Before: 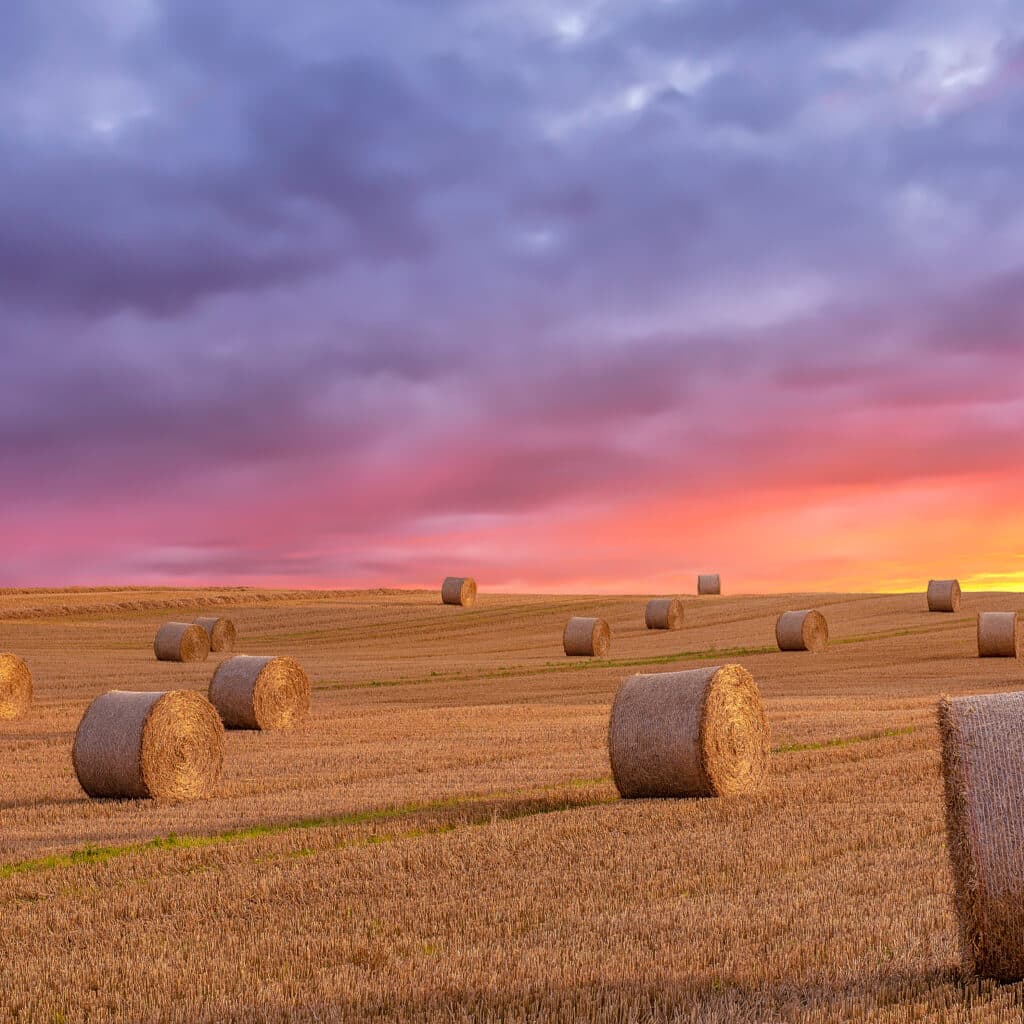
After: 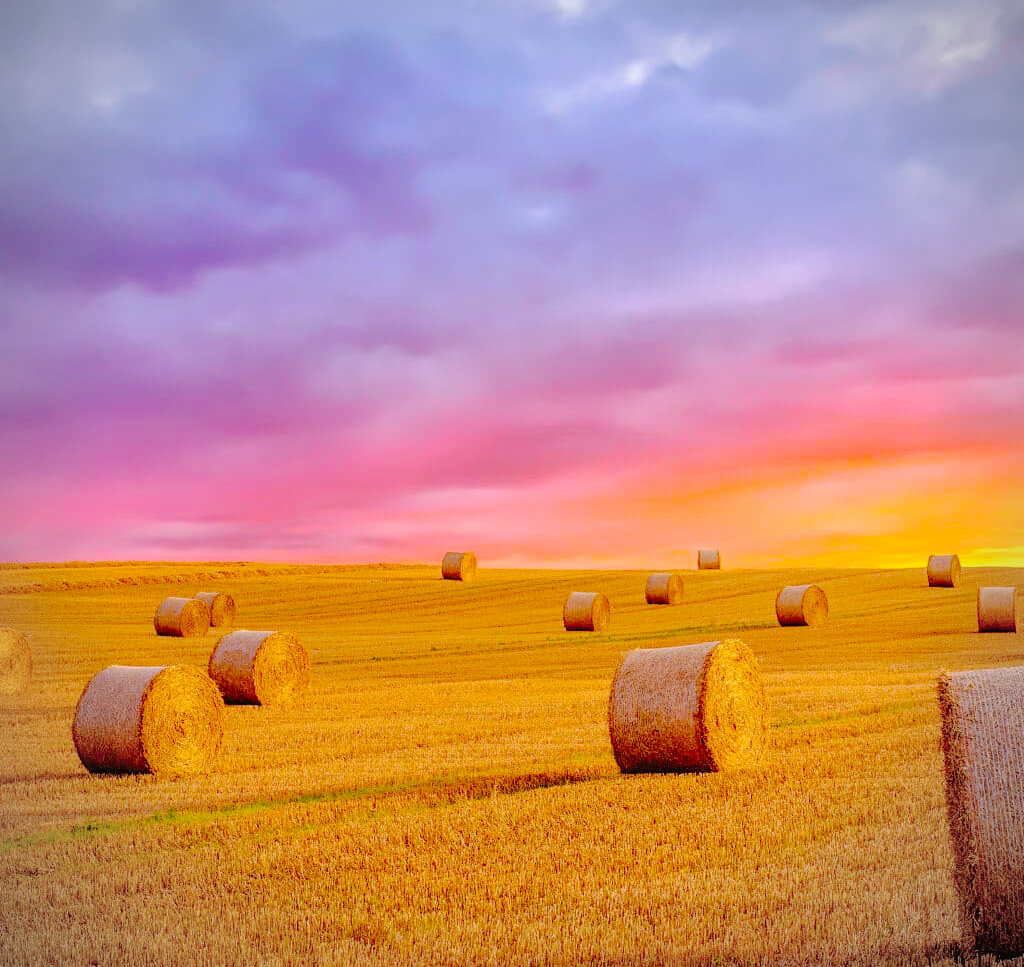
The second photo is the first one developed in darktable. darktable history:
base curve: curves: ch0 [(0, 0) (0.036, 0.025) (0.121, 0.166) (0.206, 0.329) (0.605, 0.79) (1, 1)], preserve colors none
crop and rotate: top 2.479%, bottom 3.018%
lowpass: radius 0.1, contrast 0.85, saturation 1.1, unbound 0
vignetting: fall-off radius 60.92%
haze removal: compatibility mode true, adaptive false
tone curve: curves: ch0 [(0, 0) (0.003, 0.021) (0.011, 0.021) (0.025, 0.021) (0.044, 0.033) (0.069, 0.053) (0.1, 0.08) (0.136, 0.114) (0.177, 0.171) (0.224, 0.246) (0.277, 0.332) (0.335, 0.424) (0.399, 0.496) (0.468, 0.561) (0.543, 0.627) (0.623, 0.685) (0.709, 0.741) (0.801, 0.813) (0.898, 0.902) (1, 1)], preserve colors none
color balance rgb: shadows lift › chroma 2%, shadows lift › hue 217.2°, power › chroma 0.25%, power › hue 60°, highlights gain › chroma 1.5%, highlights gain › hue 309.6°, global offset › luminance -0.5%, perceptual saturation grading › global saturation 15%, global vibrance 20%
